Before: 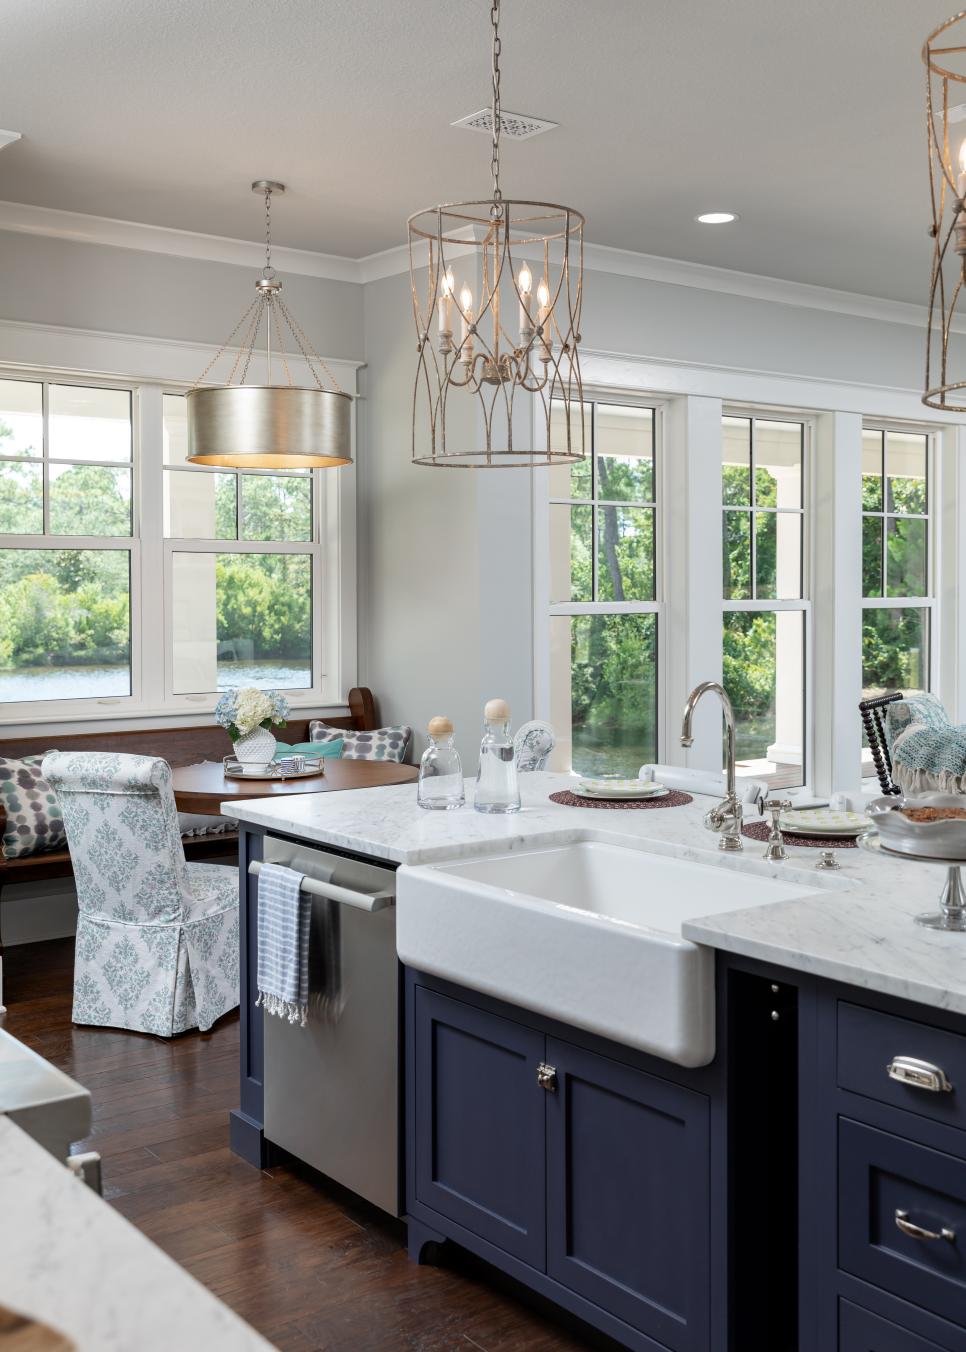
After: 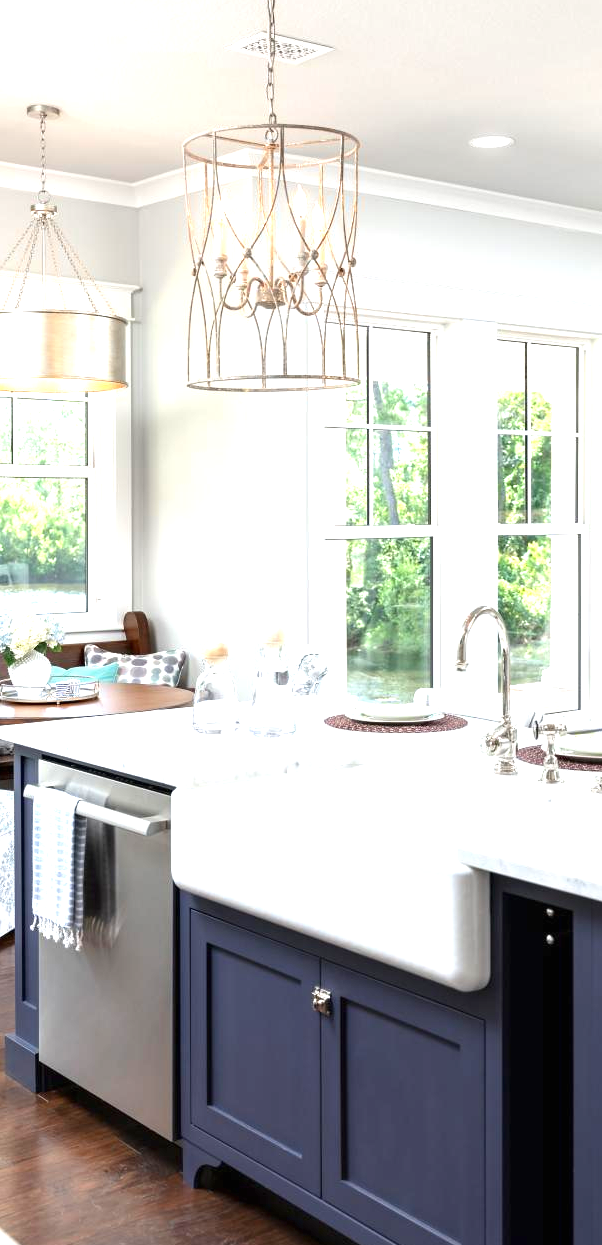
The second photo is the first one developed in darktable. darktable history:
crop and rotate: left 23.346%, top 5.646%, right 14.234%, bottom 2.262%
exposure: black level correction 0, exposure 1.372 EV, compensate highlight preservation false
